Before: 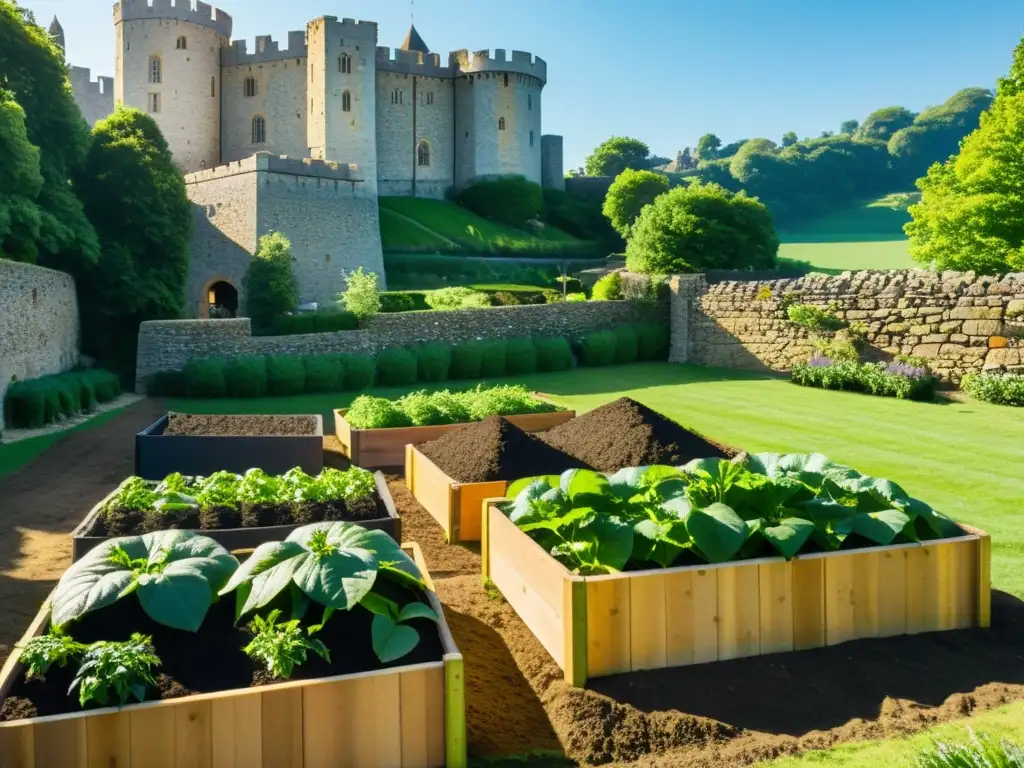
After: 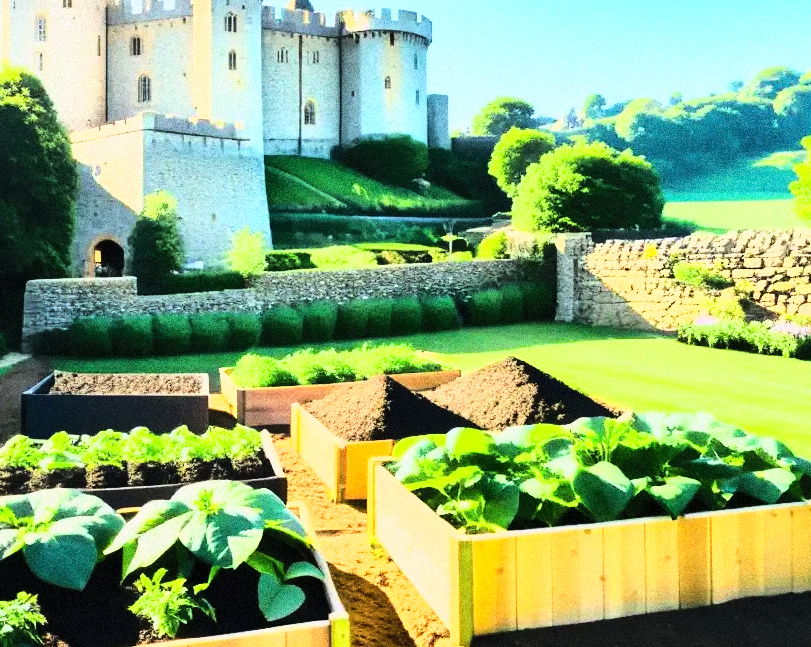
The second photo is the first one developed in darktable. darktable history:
crop: left 11.225%, top 5.381%, right 9.565%, bottom 10.314%
grain: coarseness 14.49 ISO, strength 48.04%, mid-tones bias 35%
base curve: curves: ch0 [(0, 0) (0.025, 0.046) (0.112, 0.277) (0.467, 0.74) (0.814, 0.929) (1, 0.942)]
rgb curve: curves: ch0 [(0, 0) (0.21, 0.15) (0.24, 0.21) (0.5, 0.75) (0.75, 0.96) (0.89, 0.99) (1, 1)]; ch1 [(0, 0.02) (0.21, 0.13) (0.25, 0.2) (0.5, 0.67) (0.75, 0.9) (0.89, 0.97) (1, 1)]; ch2 [(0, 0.02) (0.21, 0.13) (0.25, 0.2) (0.5, 0.67) (0.75, 0.9) (0.89, 0.97) (1, 1)], compensate middle gray true
shadows and highlights: shadows 62.66, white point adjustment 0.37, highlights -34.44, compress 83.82%
